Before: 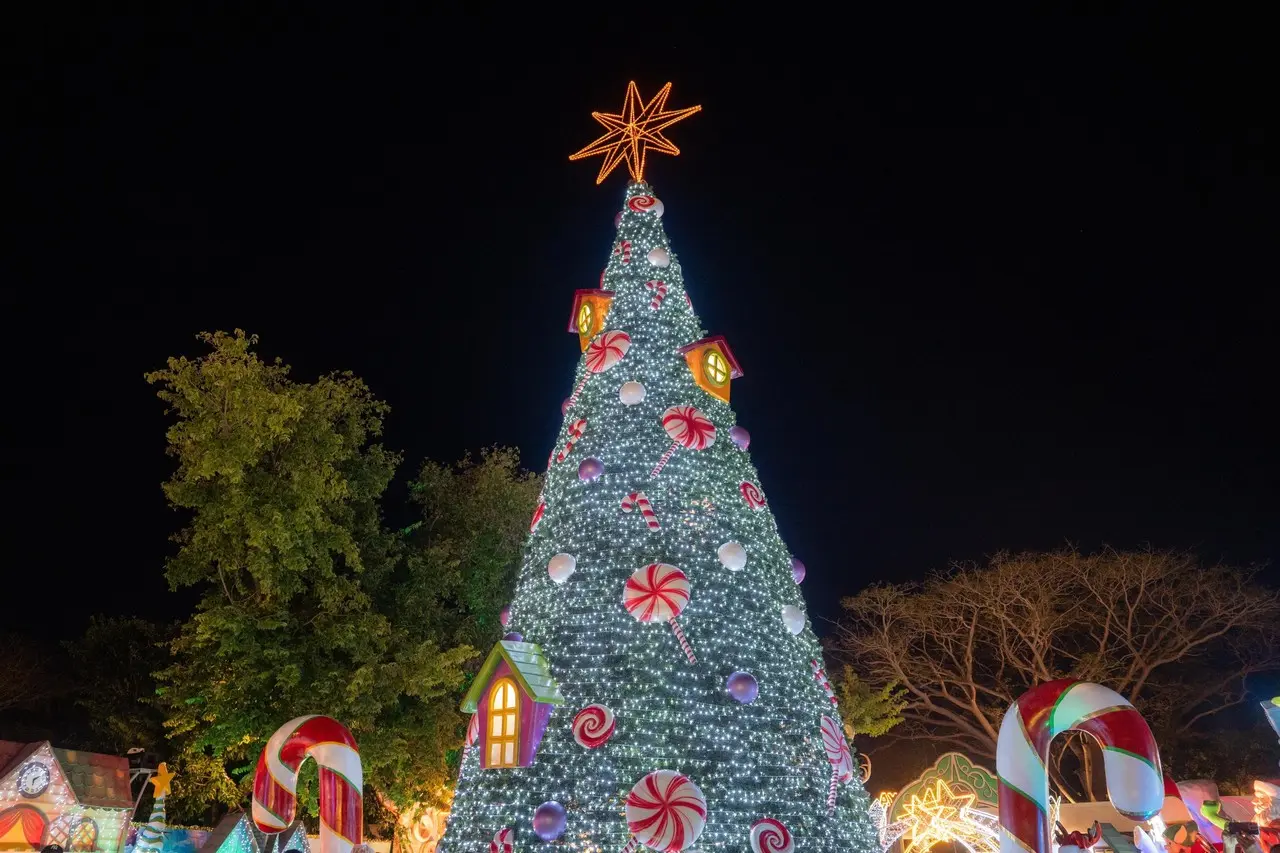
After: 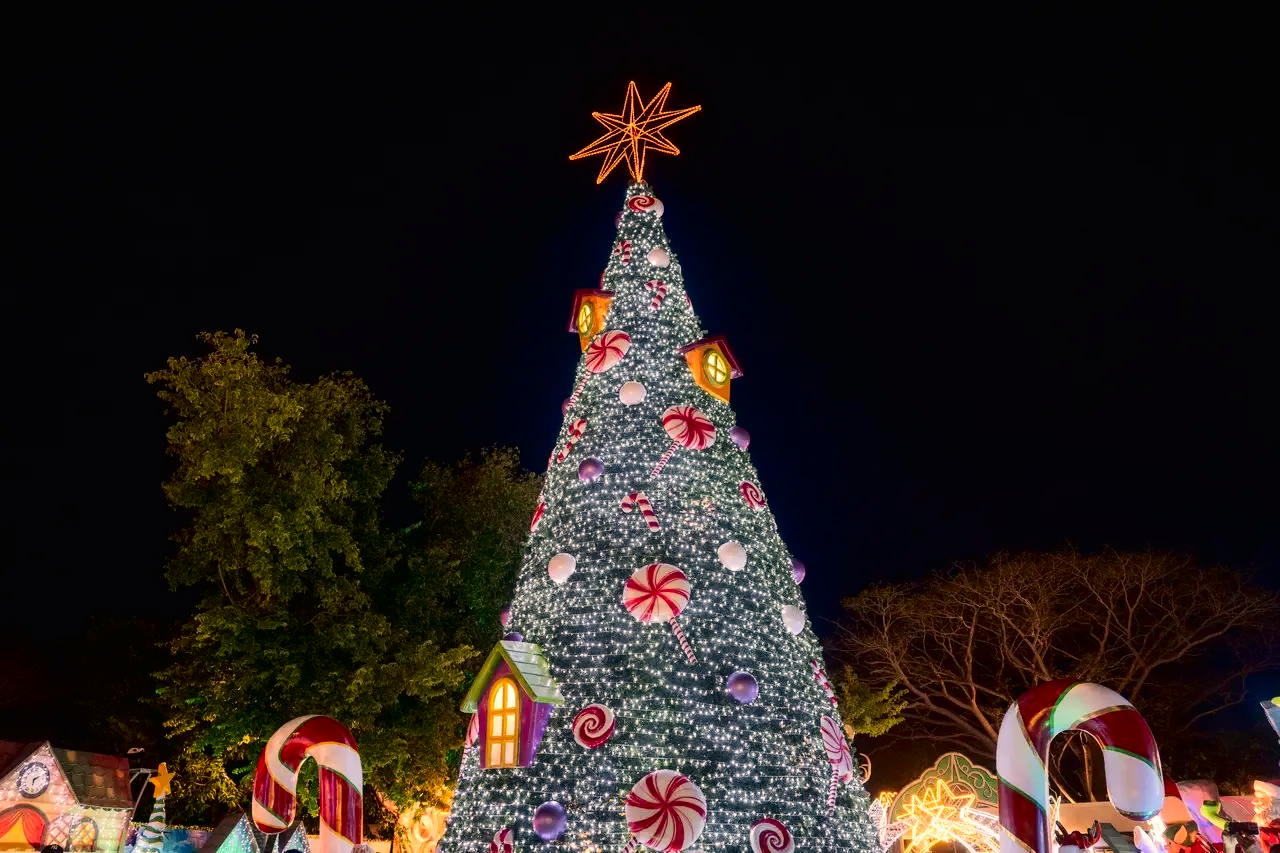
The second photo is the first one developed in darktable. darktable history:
tone curve: curves: ch0 [(0, 0) (0.003, 0.007) (0.011, 0.008) (0.025, 0.007) (0.044, 0.009) (0.069, 0.012) (0.1, 0.02) (0.136, 0.035) (0.177, 0.06) (0.224, 0.104) (0.277, 0.16) (0.335, 0.228) (0.399, 0.308) (0.468, 0.418) (0.543, 0.525) (0.623, 0.635) (0.709, 0.723) (0.801, 0.802) (0.898, 0.889) (1, 1)], color space Lab, independent channels, preserve colors none
color correction: highlights a* 11.95, highlights b* 12.05
levels: levels [0, 0.476, 0.951]
